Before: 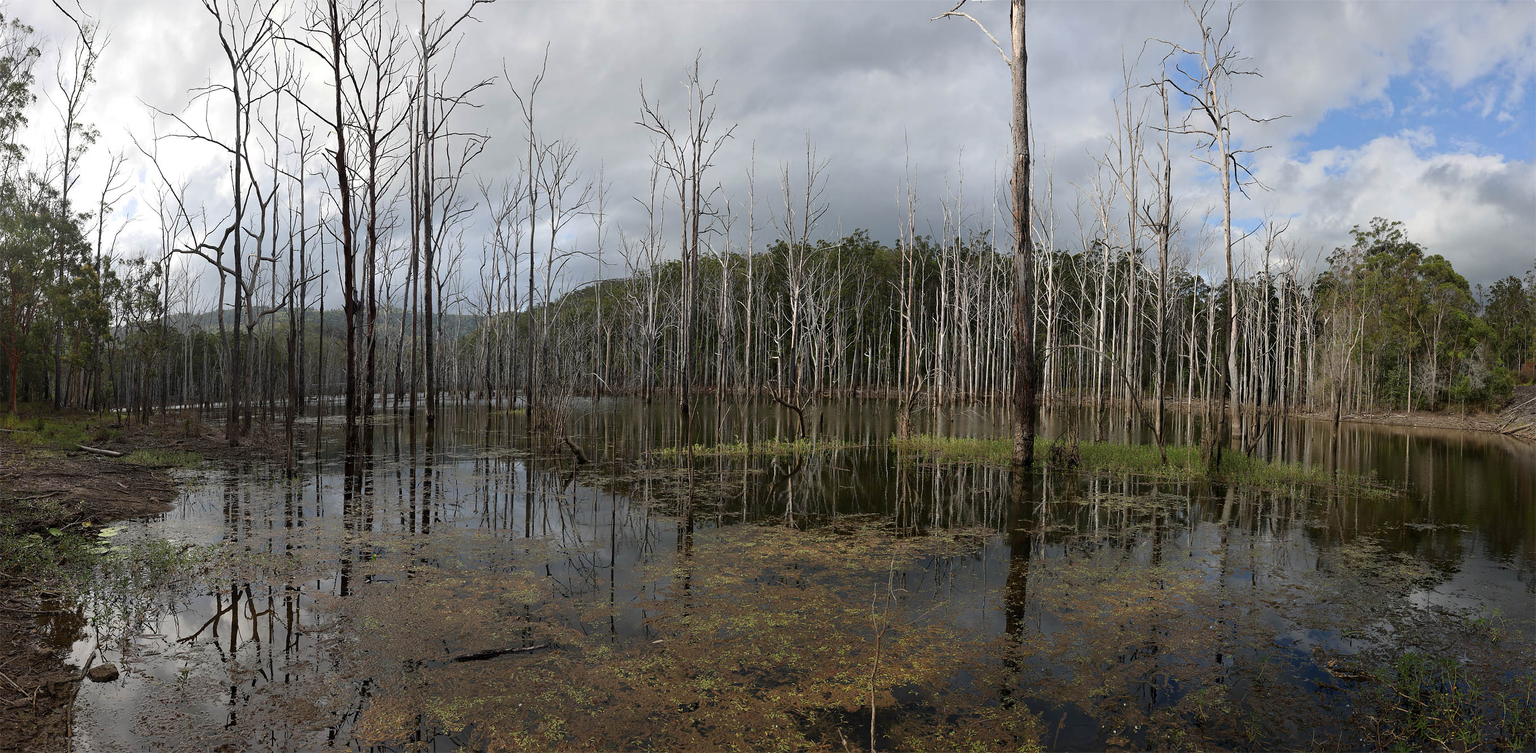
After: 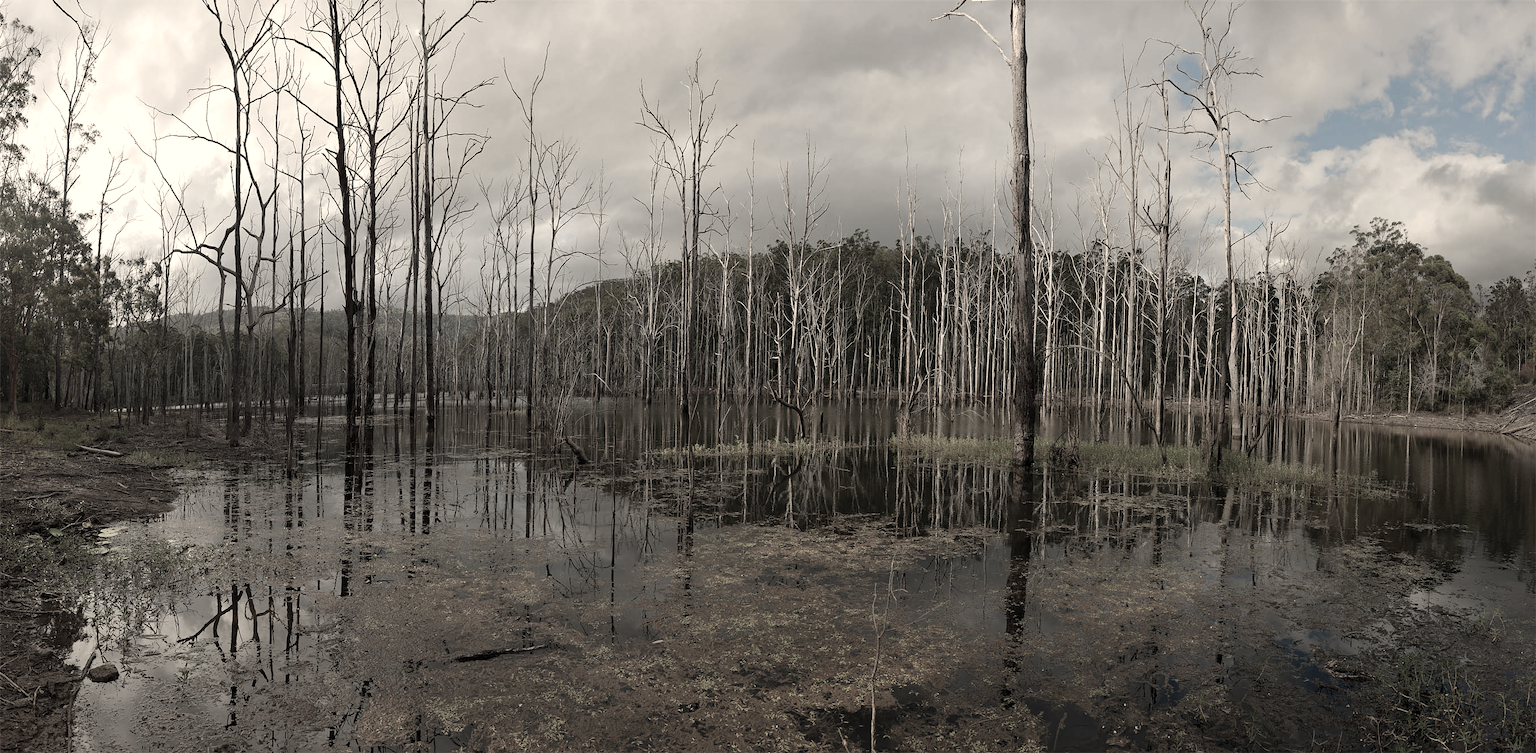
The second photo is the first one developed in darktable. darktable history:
white balance: red 1.123, blue 0.83
color zones: curves: ch1 [(0.238, 0.163) (0.476, 0.2) (0.733, 0.322) (0.848, 0.134)]
